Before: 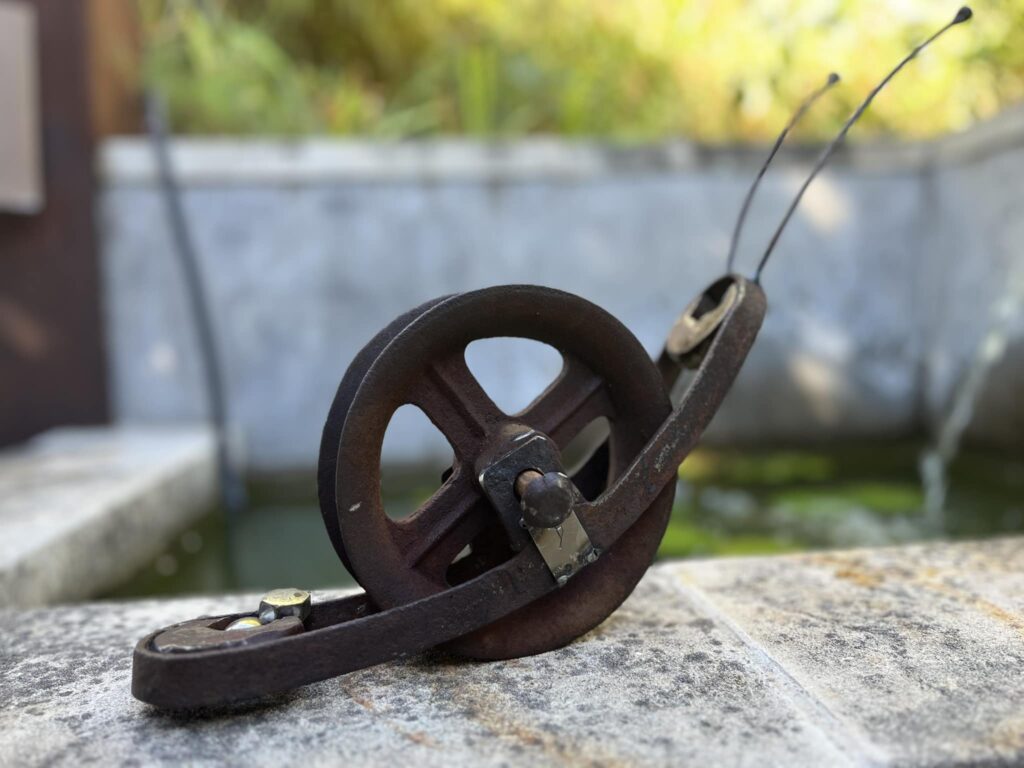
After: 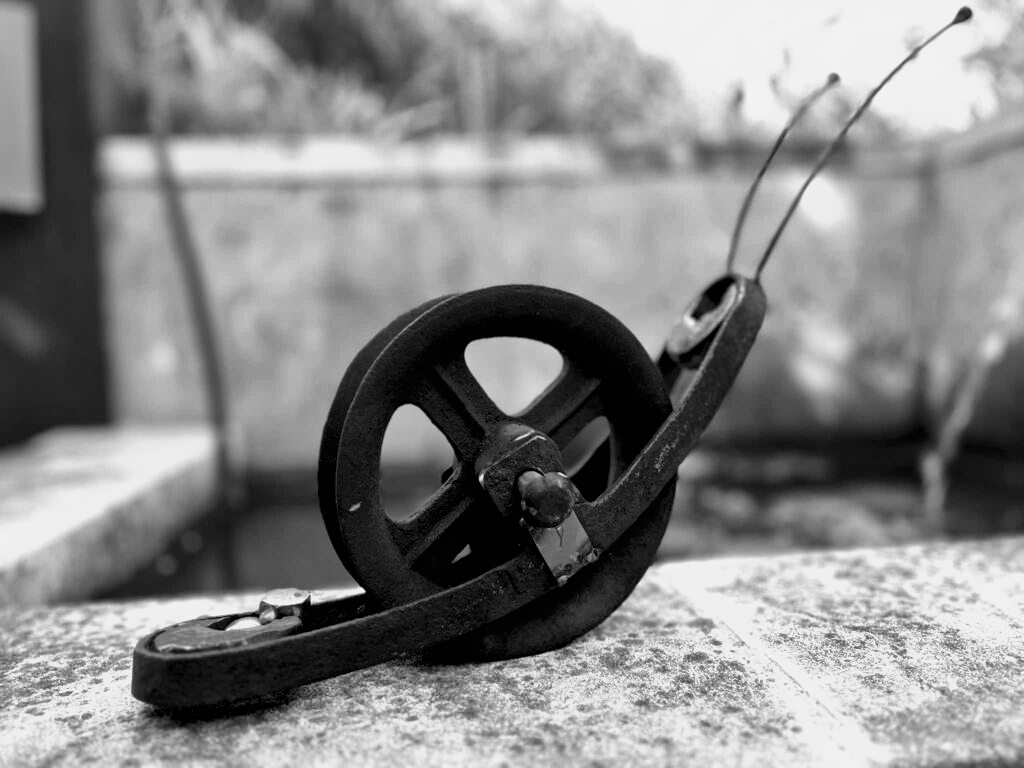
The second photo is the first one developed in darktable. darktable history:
monochrome: a 73.58, b 64.21
exposure: black level correction 0.007, exposure 0.093 EV, compensate highlight preservation false
tone equalizer: -8 EV -0.417 EV, -7 EV -0.389 EV, -6 EV -0.333 EV, -5 EV -0.222 EV, -3 EV 0.222 EV, -2 EV 0.333 EV, -1 EV 0.389 EV, +0 EV 0.417 EV, edges refinement/feathering 500, mask exposure compensation -1.57 EV, preserve details no
white balance: red 0.926, green 1.003, blue 1.133
local contrast: mode bilateral grid, contrast 20, coarseness 50, detail 159%, midtone range 0.2
velvia: on, module defaults
